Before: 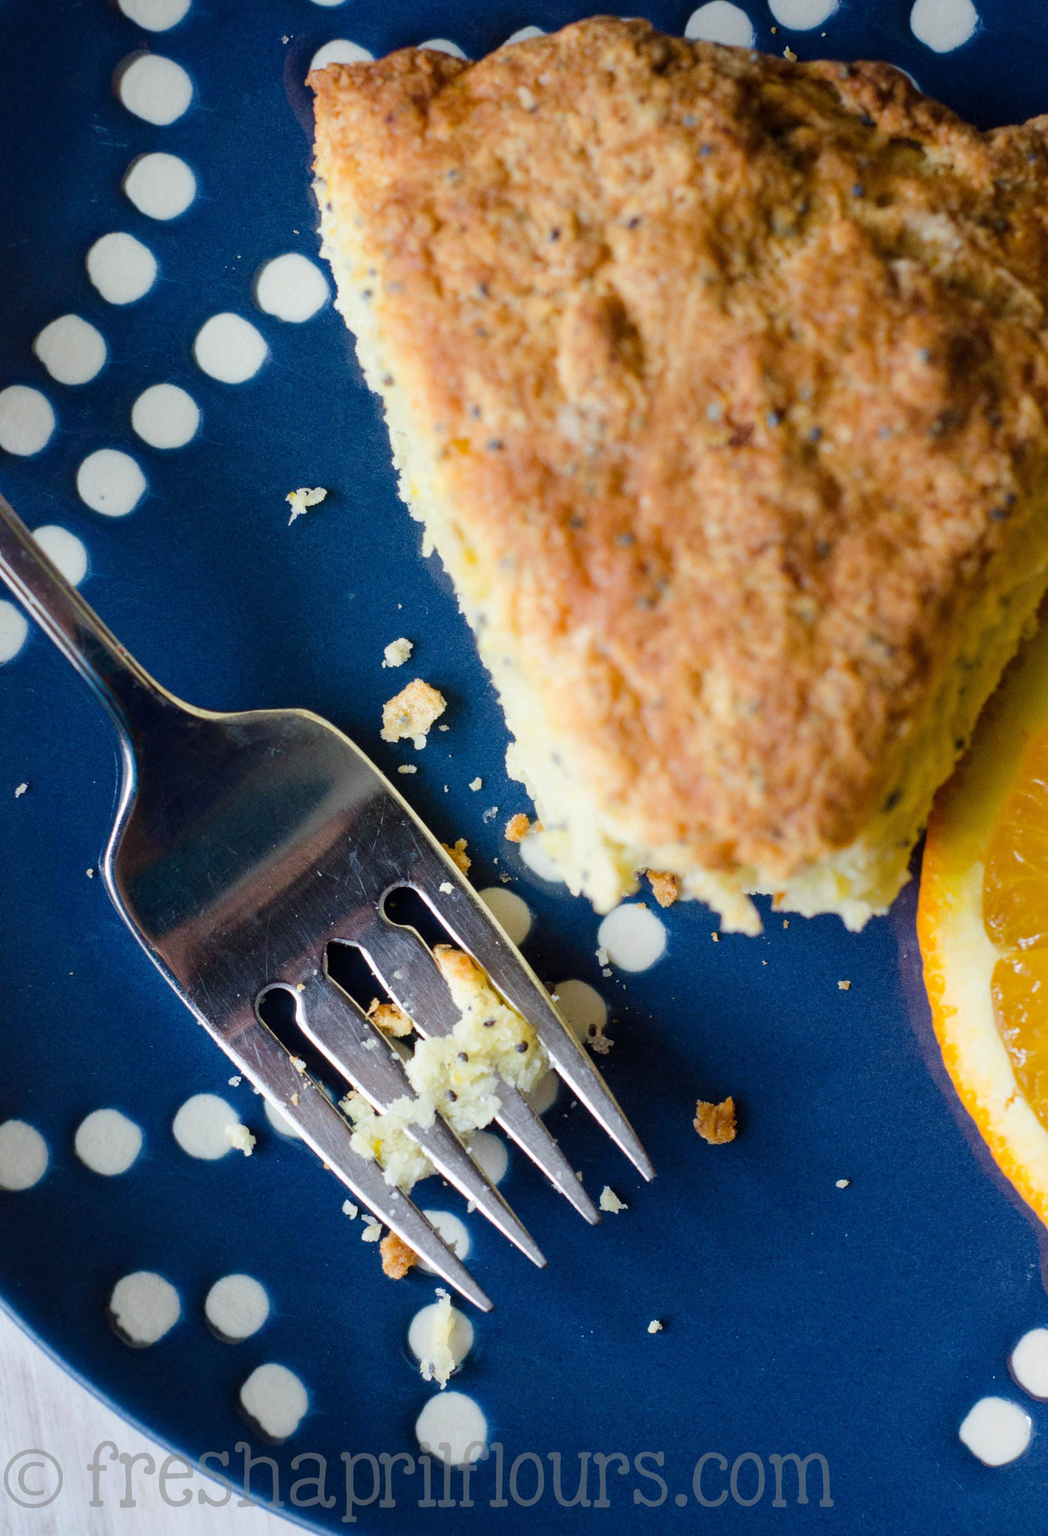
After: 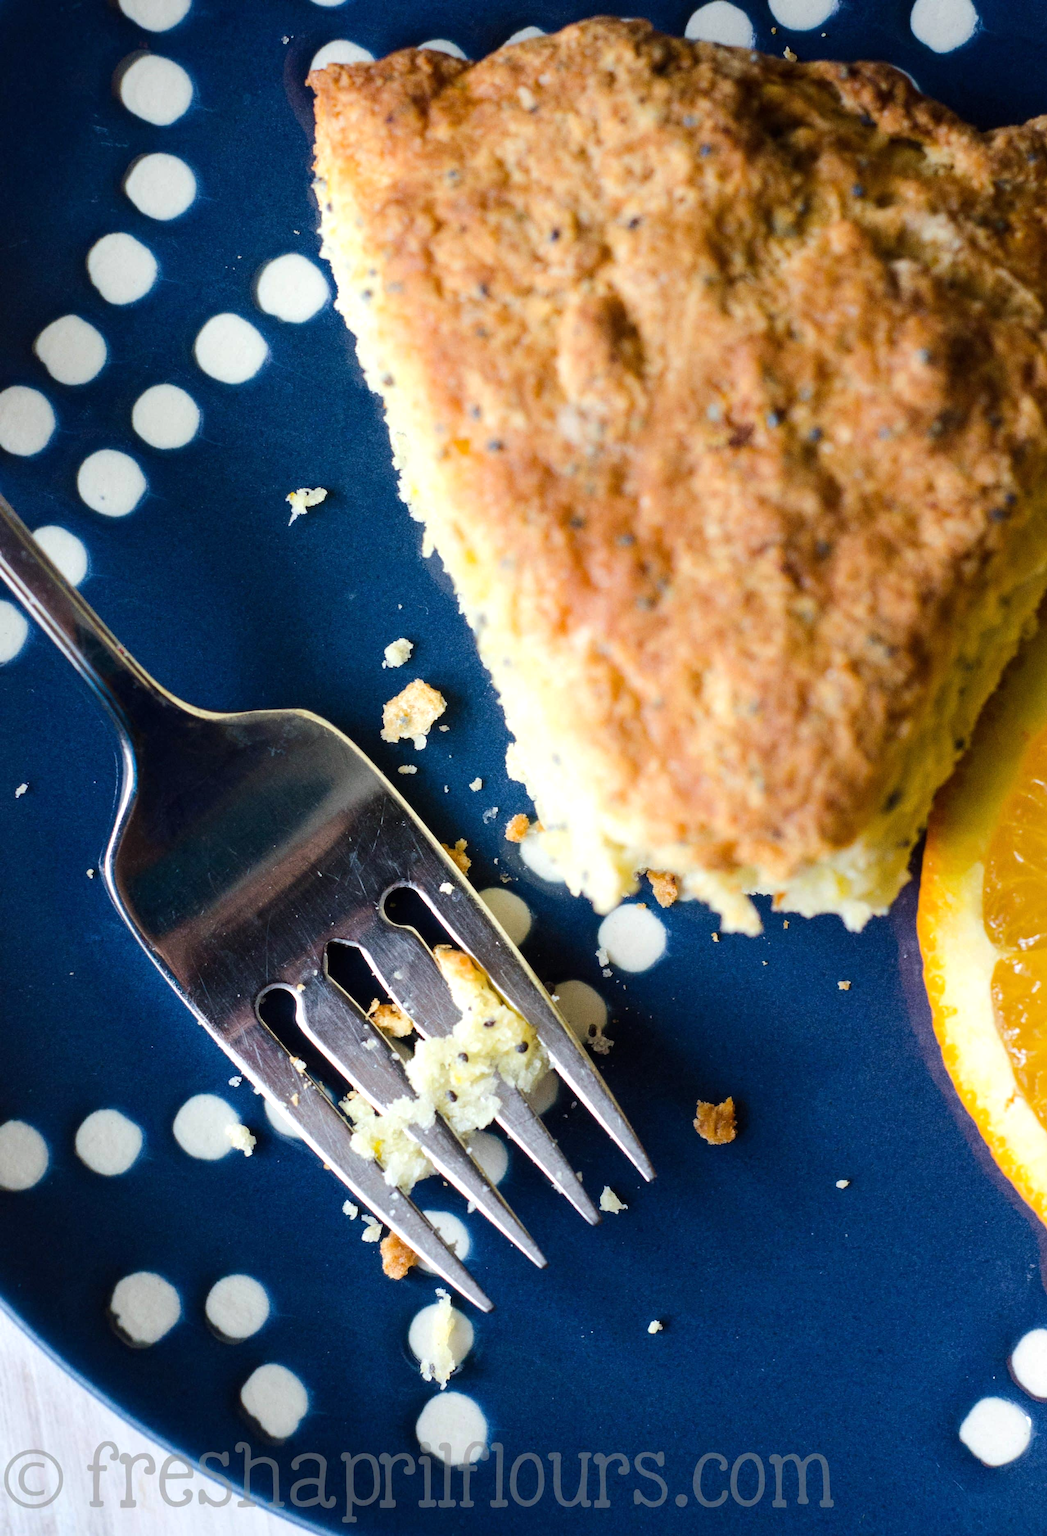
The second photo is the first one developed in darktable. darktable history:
tone equalizer: -8 EV -0.407 EV, -7 EV -0.365 EV, -6 EV -0.326 EV, -5 EV -0.247 EV, -3 EV 0.232 EV, -2 EV 0.334 EV, -1 EV 0.383 EV, +0 EV 0.403 EV, edges refinement/feathering 500, mask exposure compensation -1.57 EV, preserve details no
